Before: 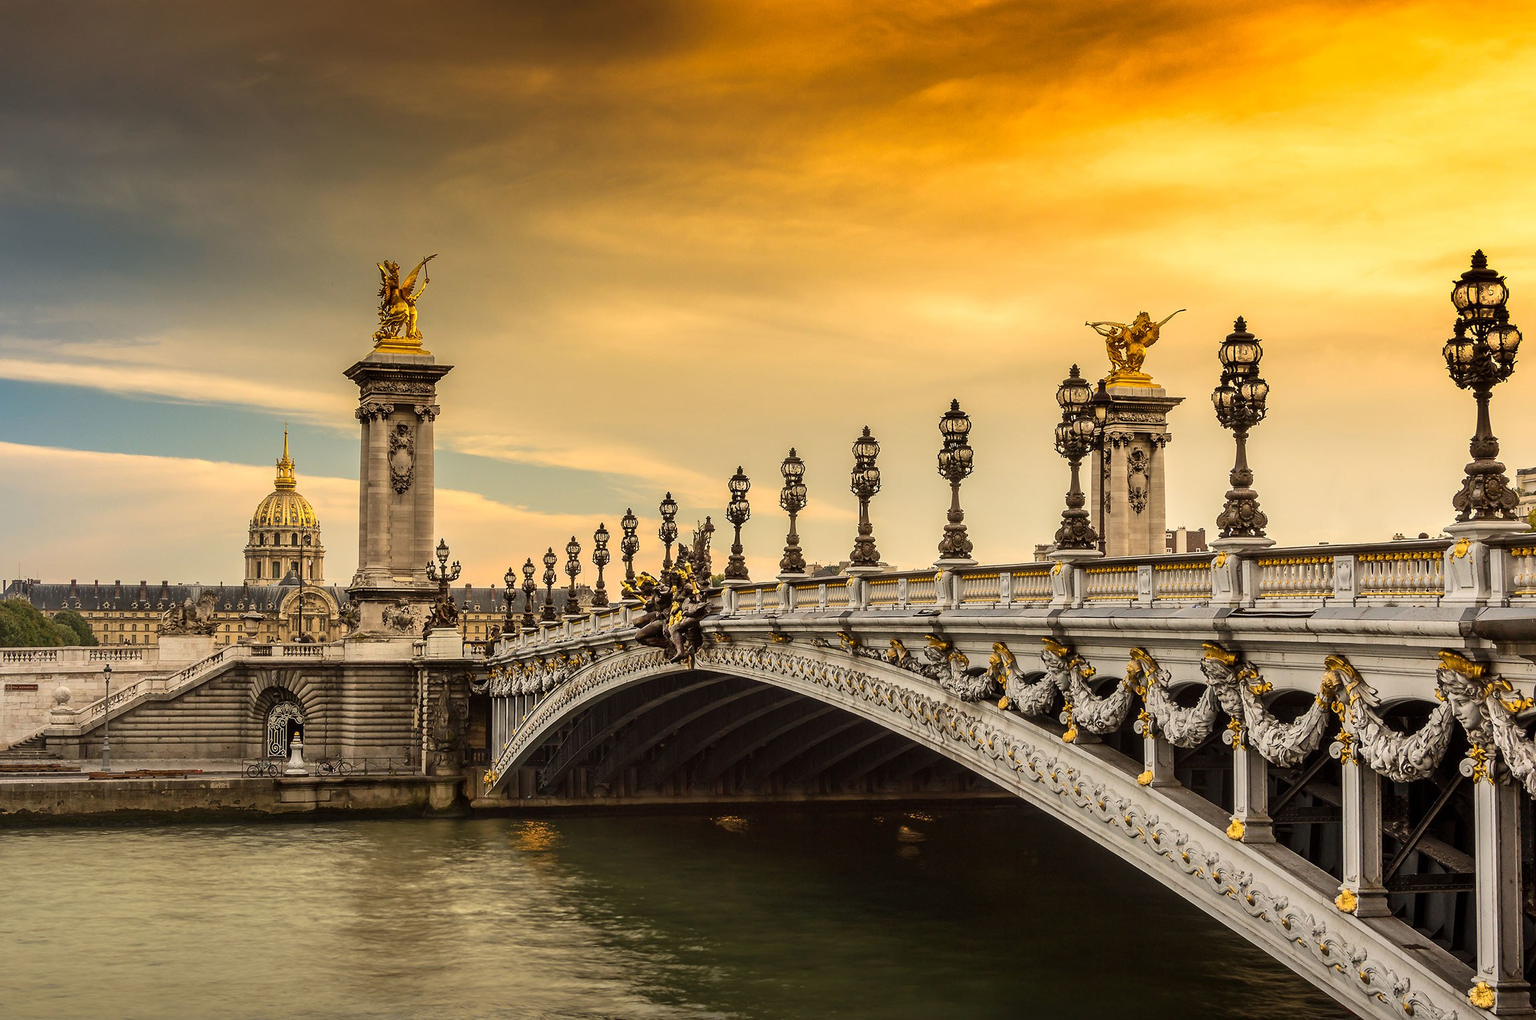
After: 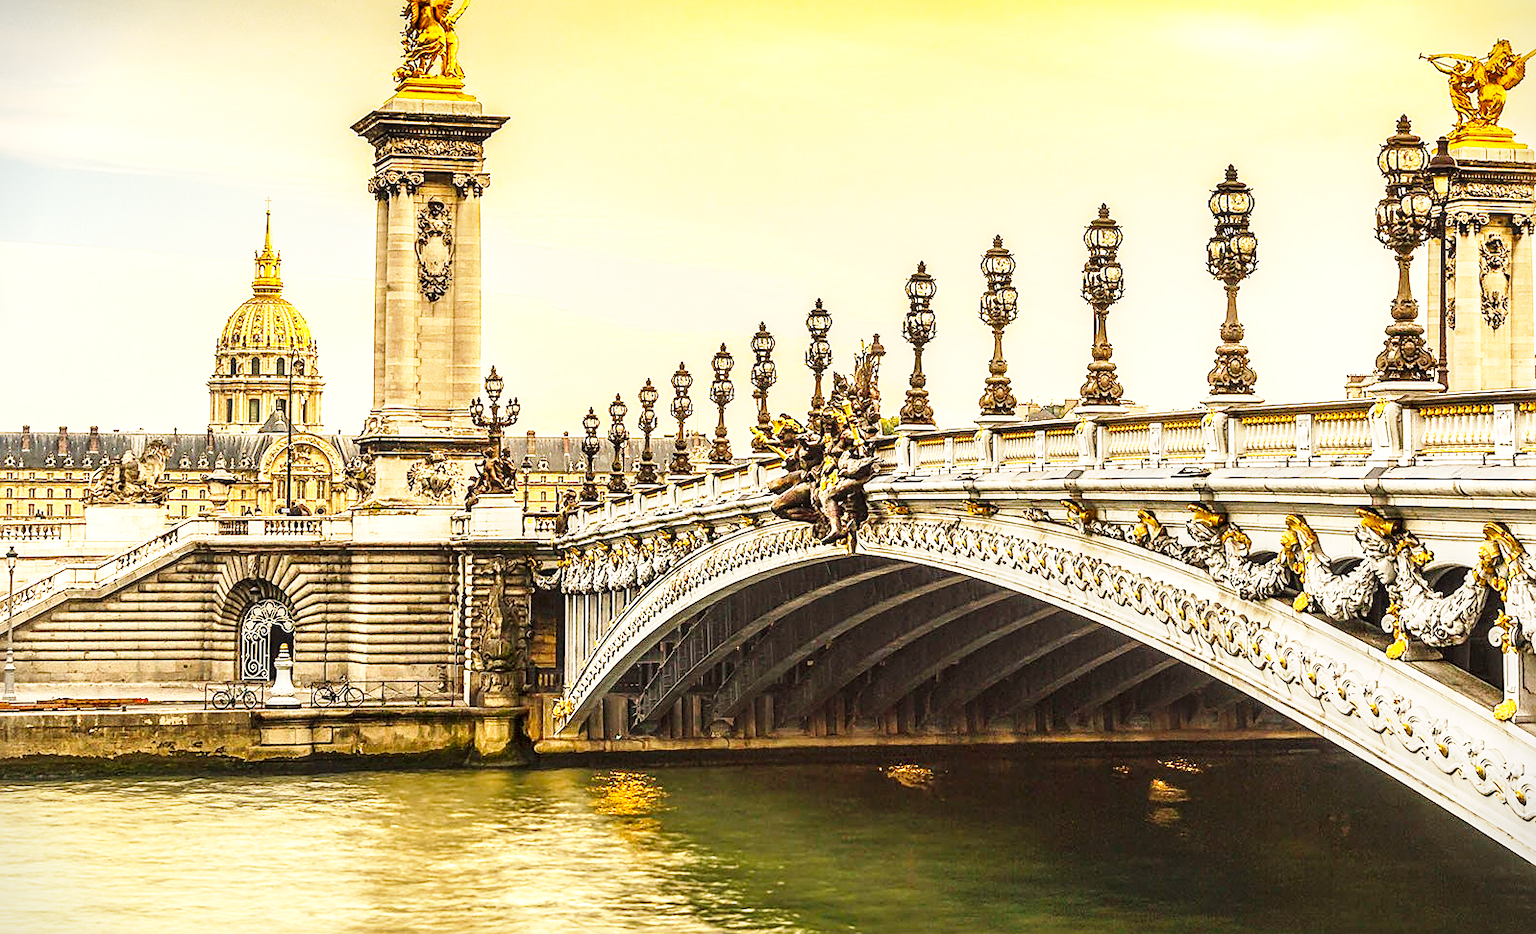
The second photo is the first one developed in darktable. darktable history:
base curve: curves: ch0 [(0, 0) (0.018, 0.026) (0.143, 0.37) (0.33, 0.731) (0.458, 0.853) (0.735, 0.965) (0.905, 0.986) (1, 1)], preserve colors none
exposure: black level correction 0, exposure 1.097 EV, compensate exposure bias true, compensate highlight preservation false
color balance rgb: shadows lift › chroma 2.062%, shadows lift › hue 185.01°, highlights gain › chroma 3.047%, highlights gain › hue 75.51°, perceptual saturation grading › global saturation 10.295%, saturation formula JzAzBz (2021)
sharpen: on, module defaults
vignetting: fall-off start 99.6%, unbound false
crop: left 6.486%, top 27.903%, right 24.022%, bottom 8.437%
local contrast: detail 130%
